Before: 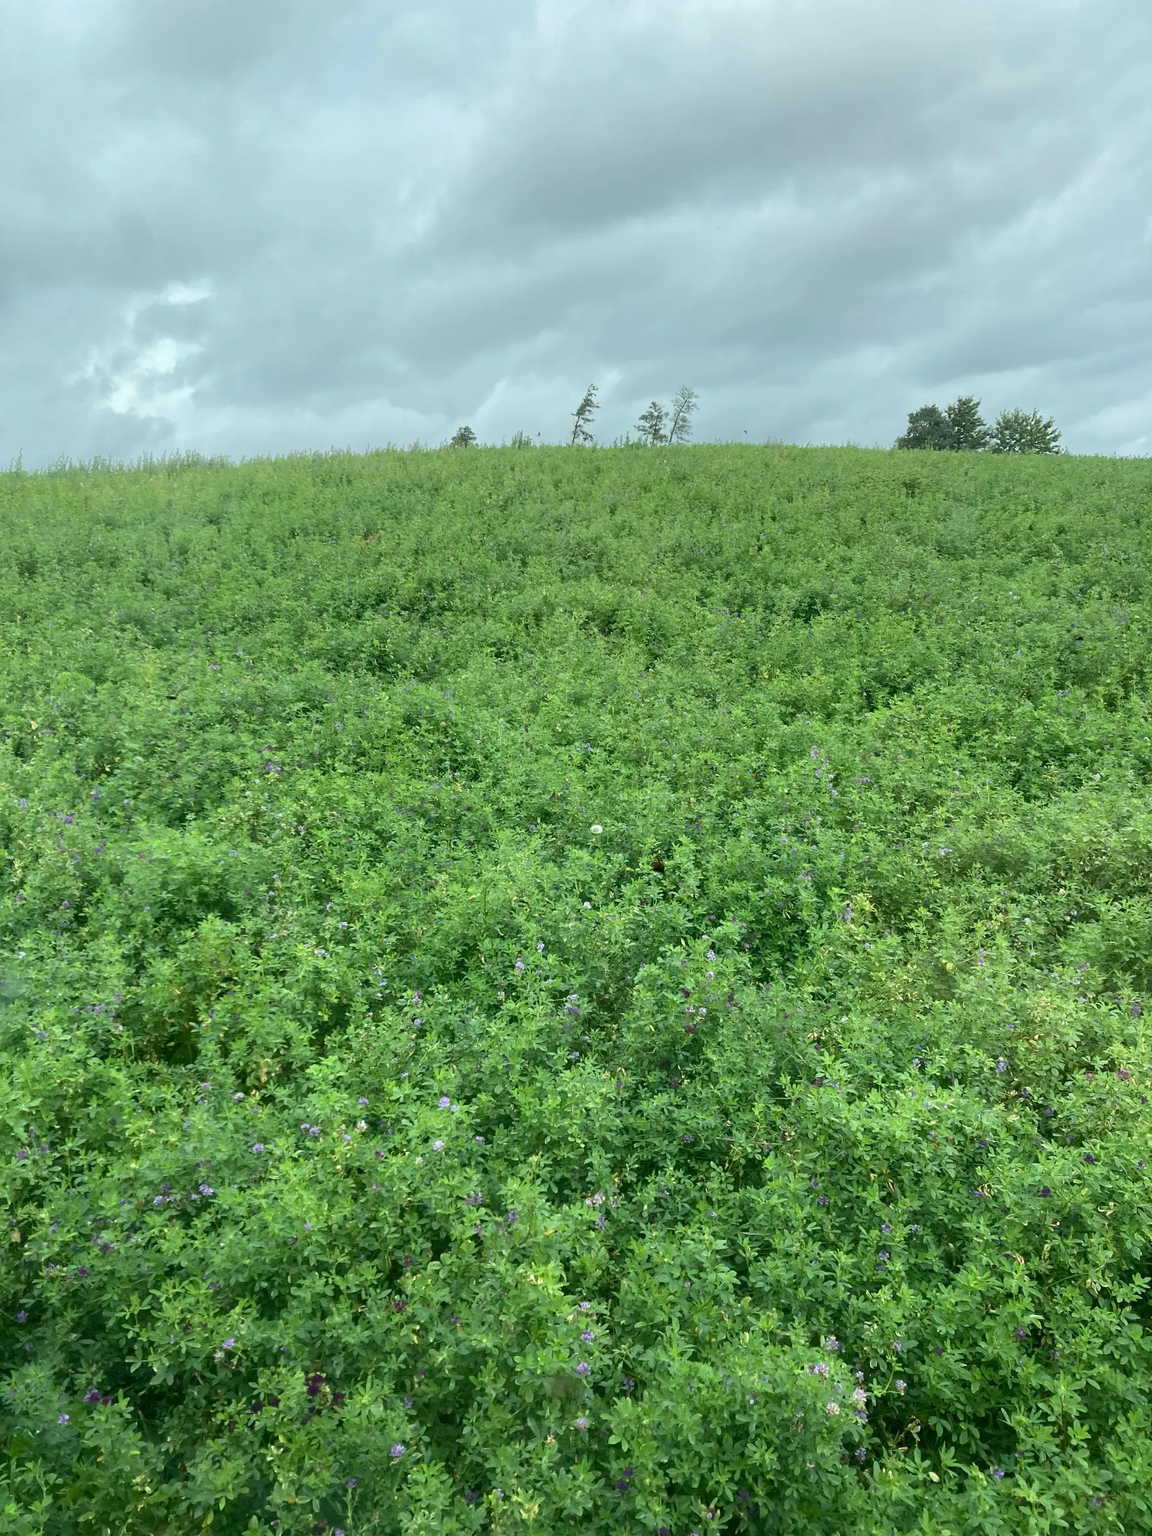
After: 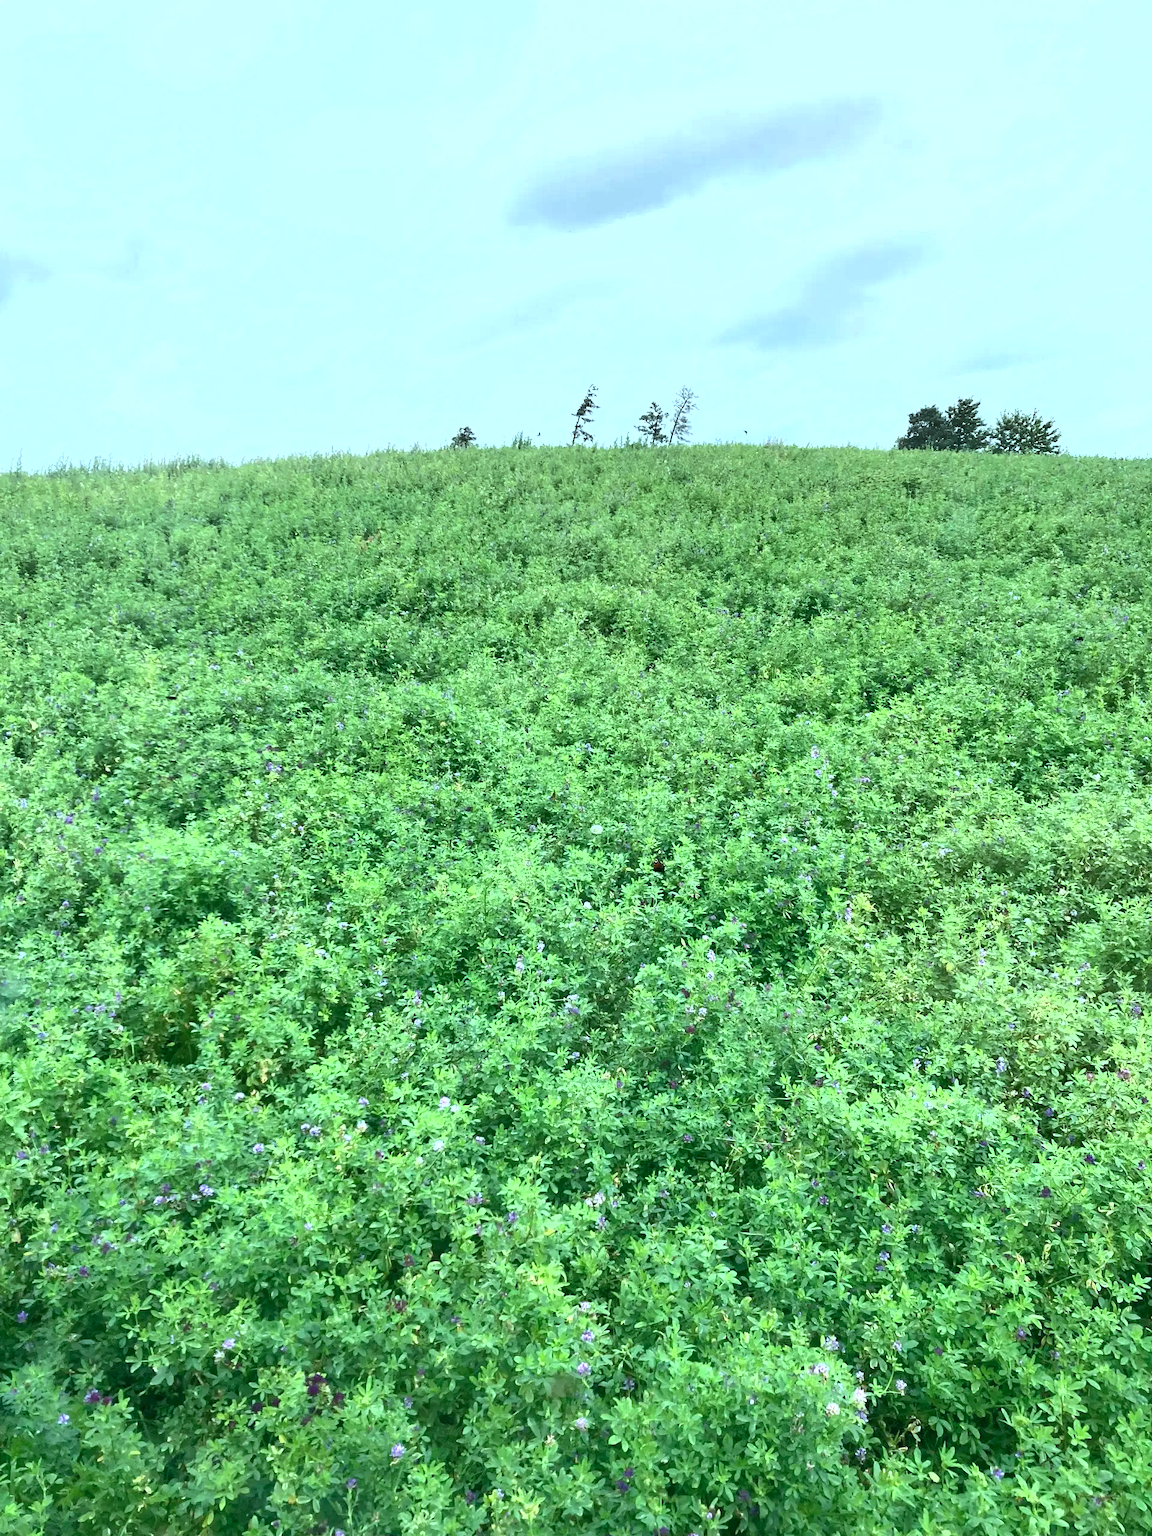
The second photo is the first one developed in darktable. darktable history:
exposure: black level correction 0, exposure 1 EV, compensate highlight preservation false
color calibration: x 0.37, y 0.382, temperature 4313.32 K
shadows and highlights: highlights color adjustment 0%, low approximation 0.01, soften with gaussian
